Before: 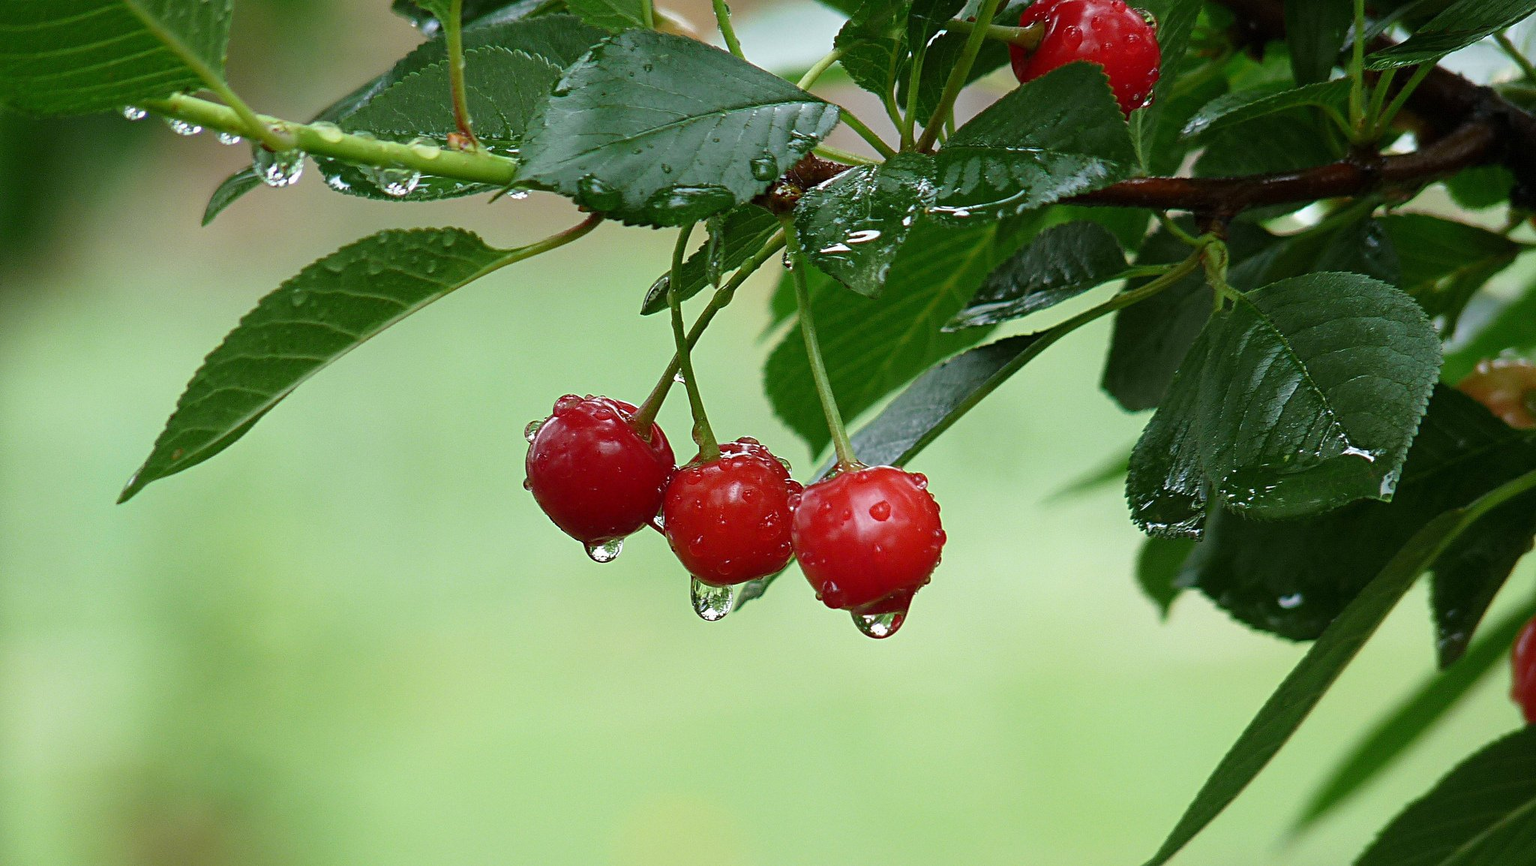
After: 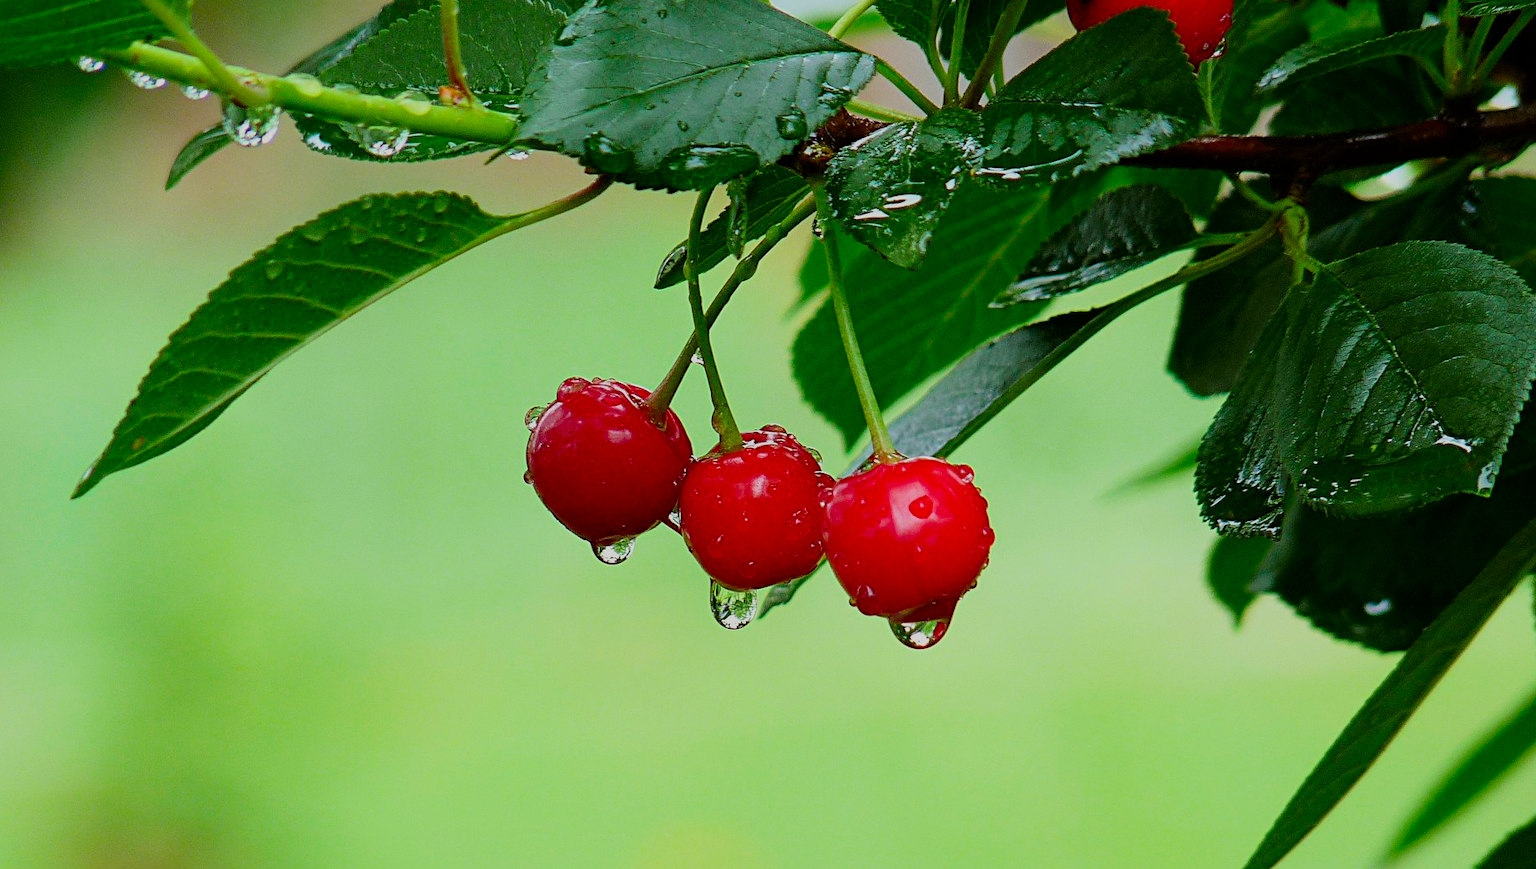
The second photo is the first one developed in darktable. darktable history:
contrast brightness saturation: contrast 0.088, saturation 0.272
crop: left 3.509%, top 6.496%, right 6.681%, bottom 3.221%
color zones: curves: ch0 [(0, 0.613) (0.01, 0.613) (0.245, 0.448) (0.498, 0.529) (0.642, 0.665) (0.879, 0.777) (0.99, 0.613)]; ch1 [(0, 0) (0.143, 0) (0.286, 0) (0.429, 0) (0.571, 0) (0.714, 0) (0.857, 0)], mix -119.68%
filmic rgb: black relative exposure -7.13 EV, white relative exposure 5.35 EV, hardness 3.02, color science v6 (2022)
